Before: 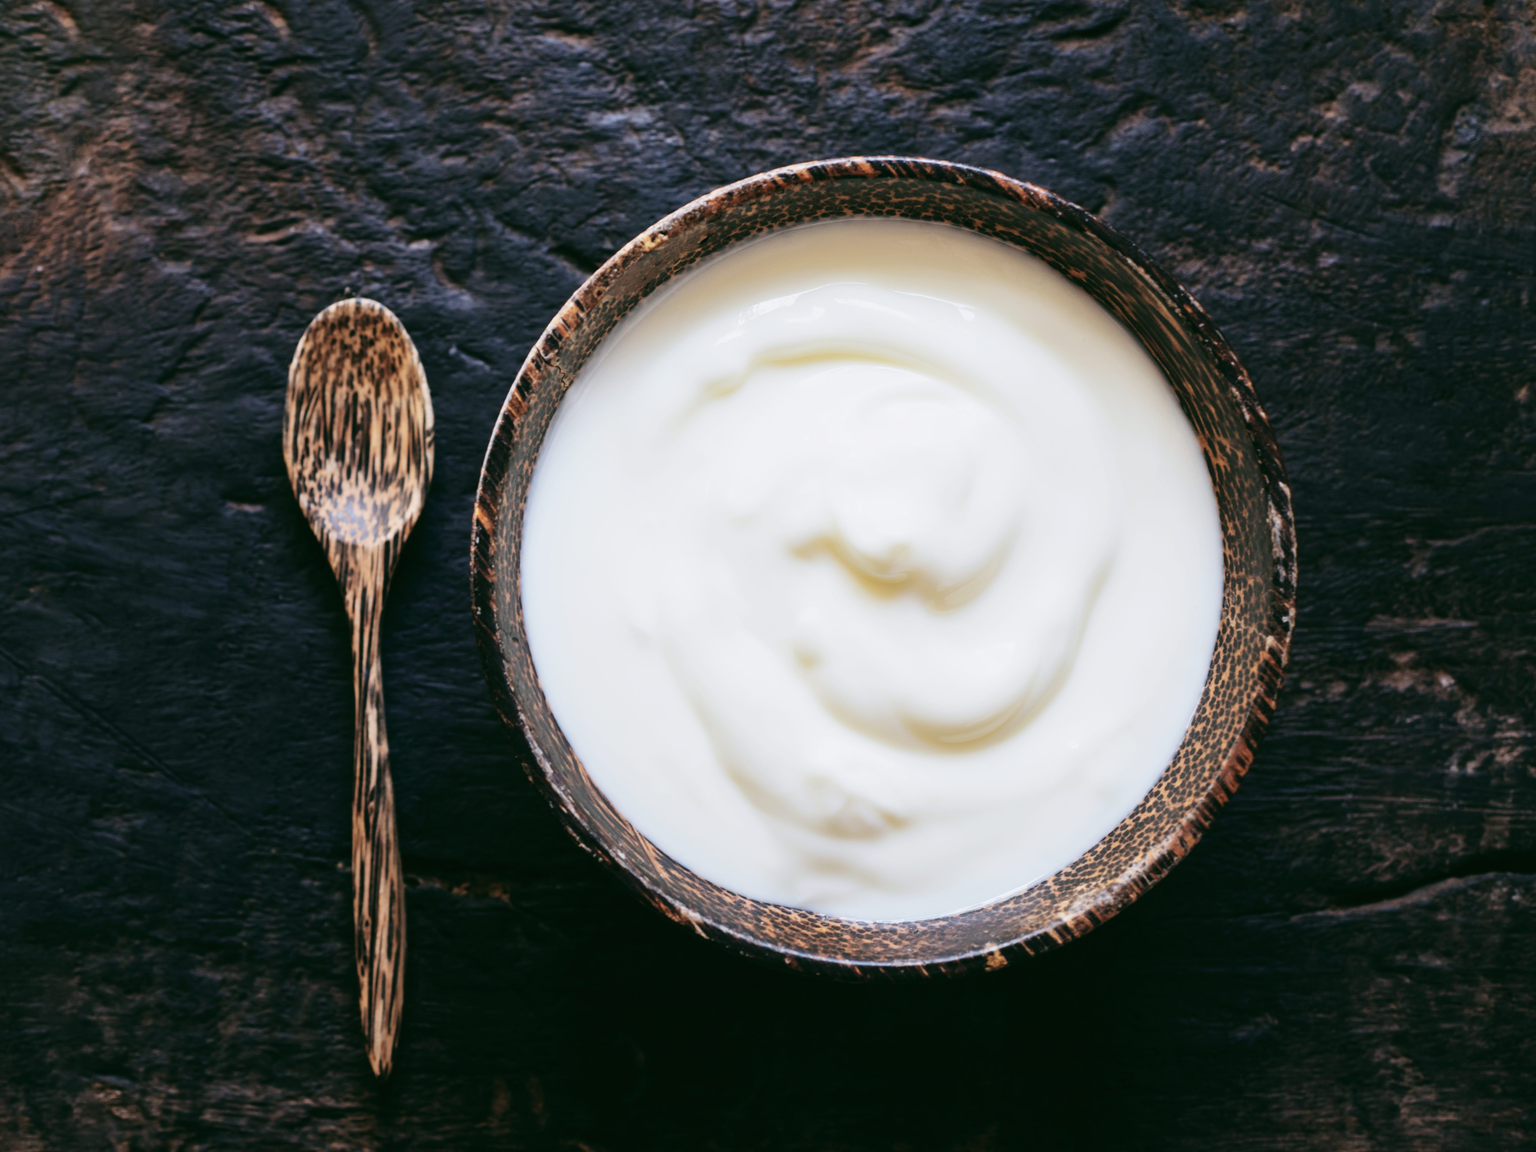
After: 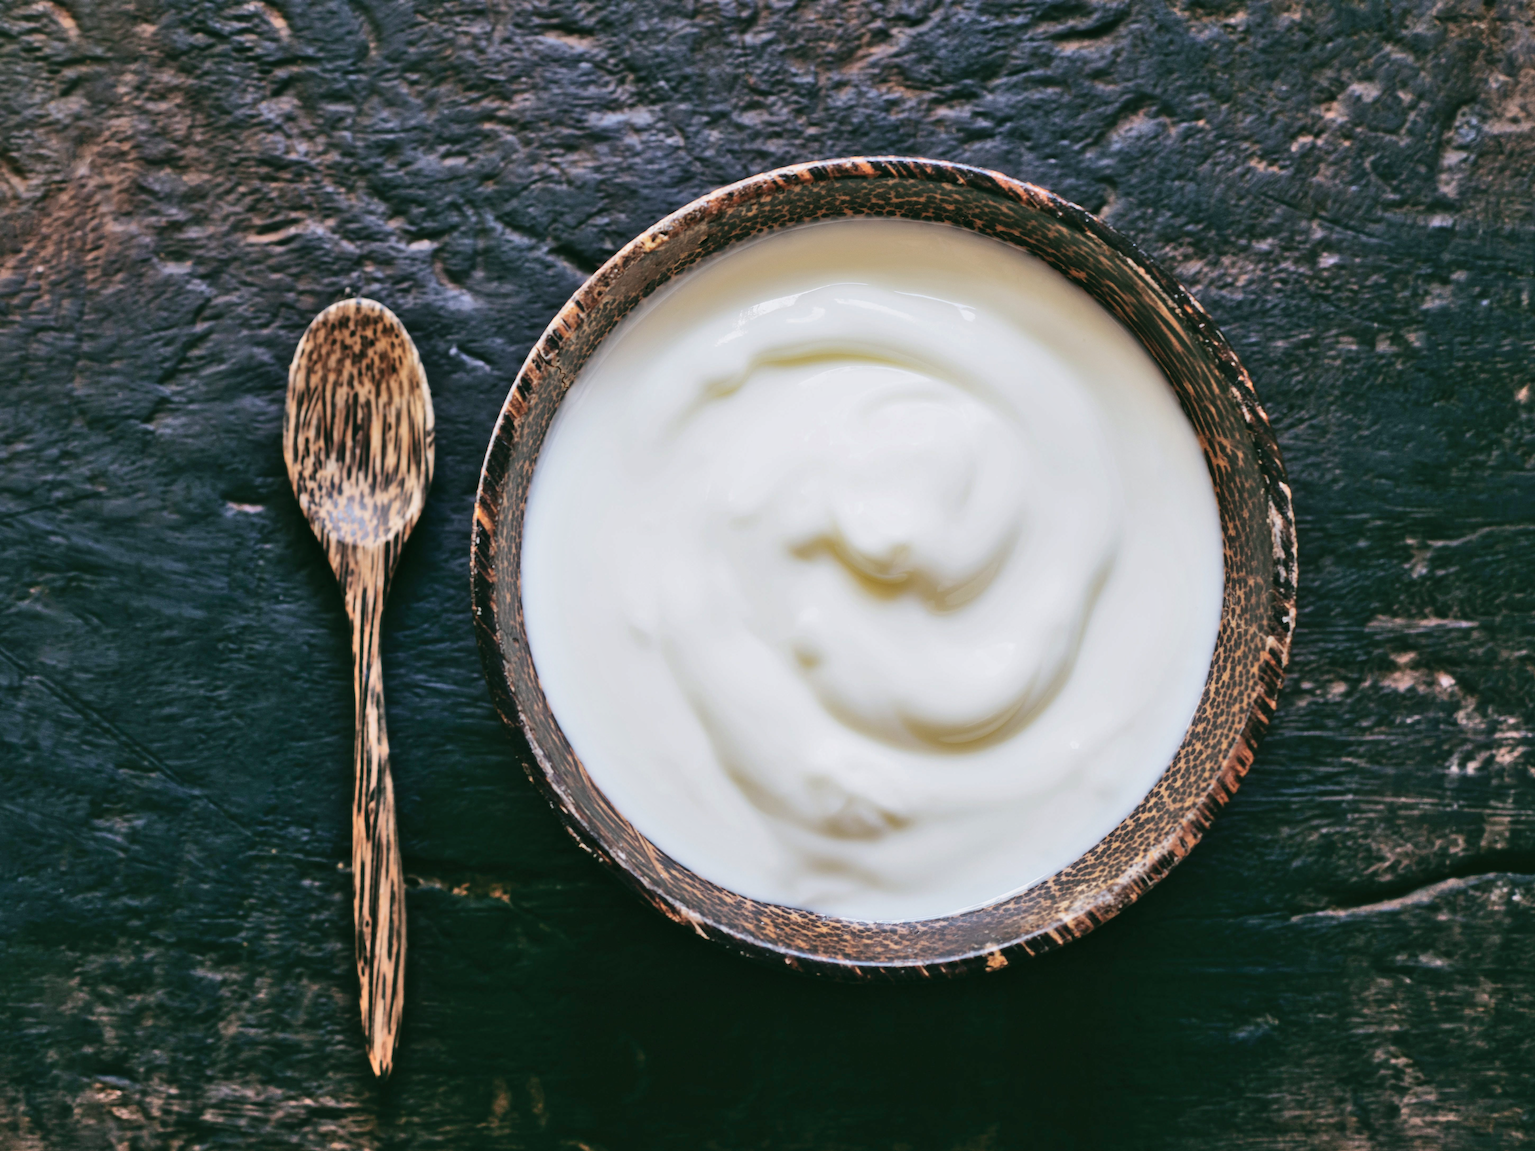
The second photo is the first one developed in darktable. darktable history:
shadows and highlights: shadows 59.92, highlights color adjustment 52.7%, soften with gaussian
